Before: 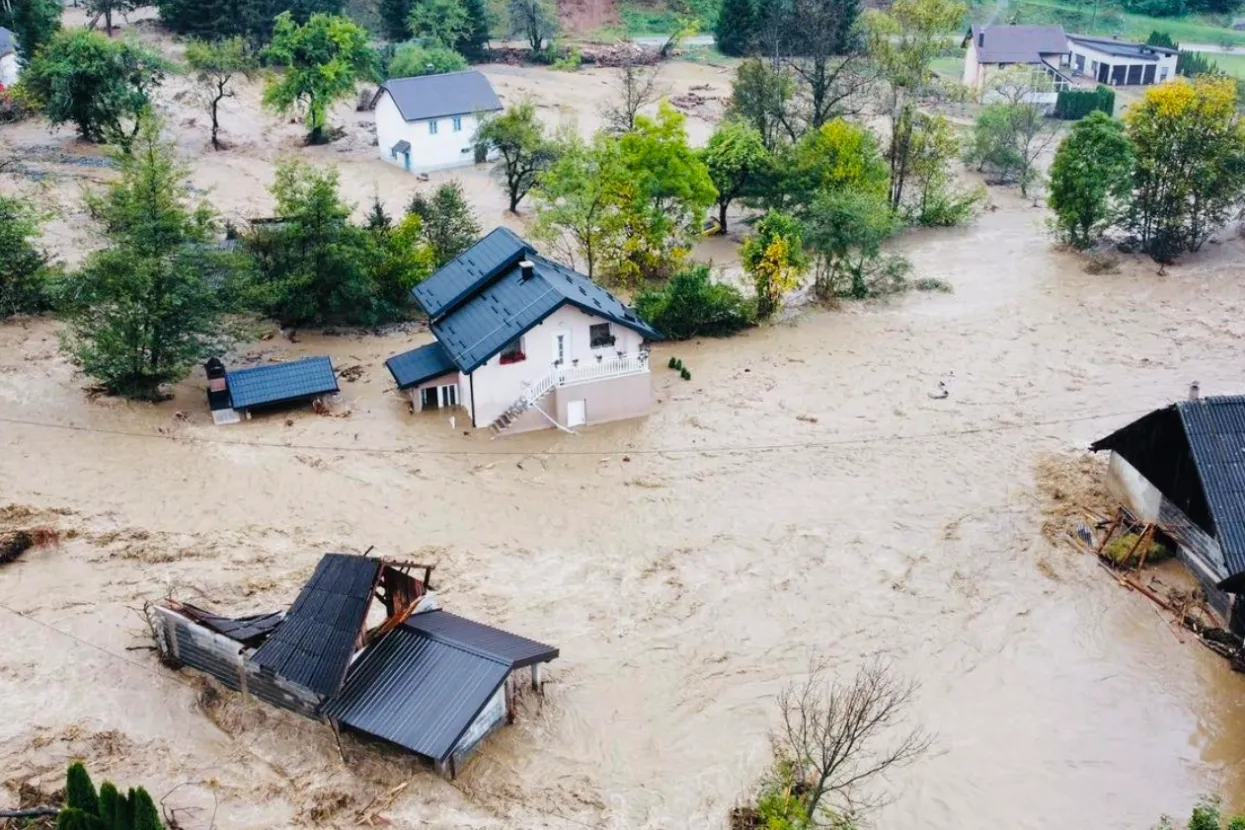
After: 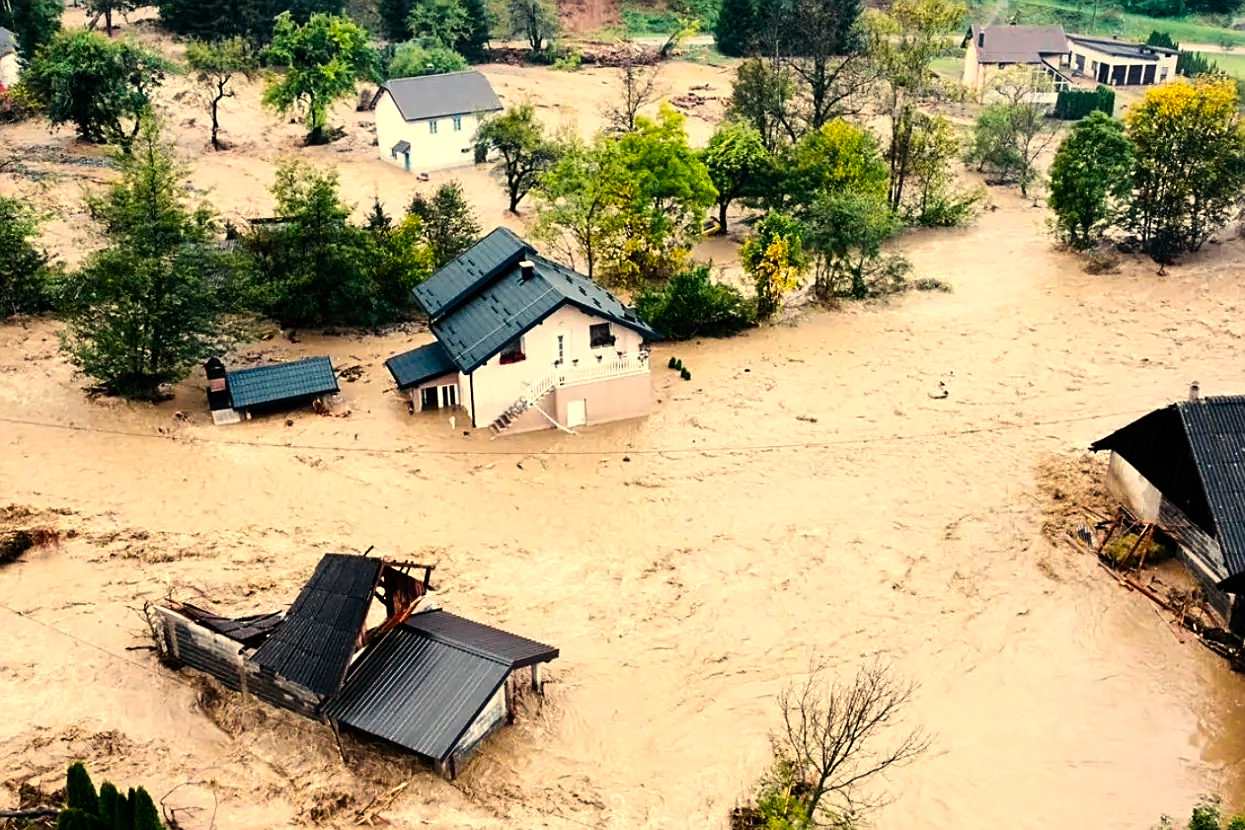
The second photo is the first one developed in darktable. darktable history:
sharpen: on, module defaults
white balance: red 1.138, green 0.996, blue 0.812
color balance rgb: shadows lift › luminance -10%, power › luminance -9%, linear chroma grading › global chroma 10%, global vibrance 10%, contrast 15%, saturation formula JzAzBz (2021)
contrast brightness saturation: contrast 0.14
